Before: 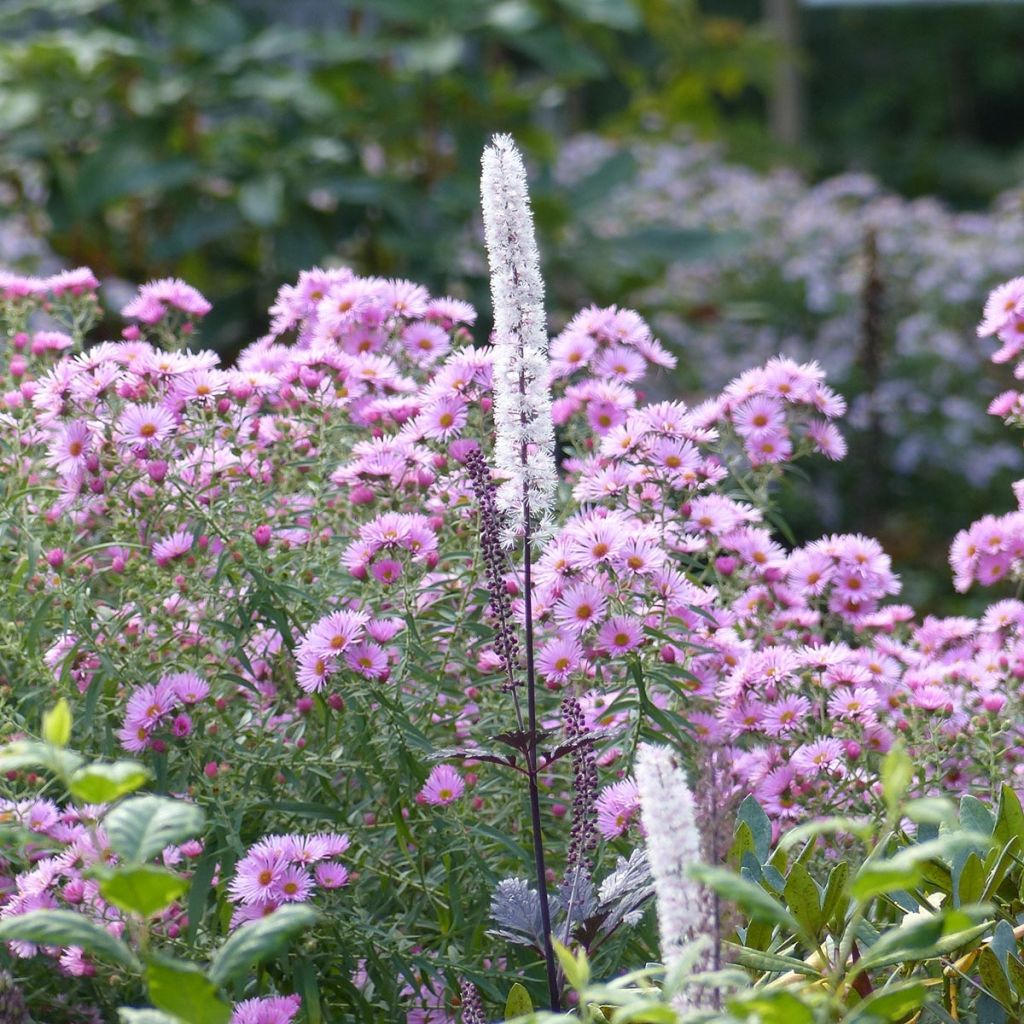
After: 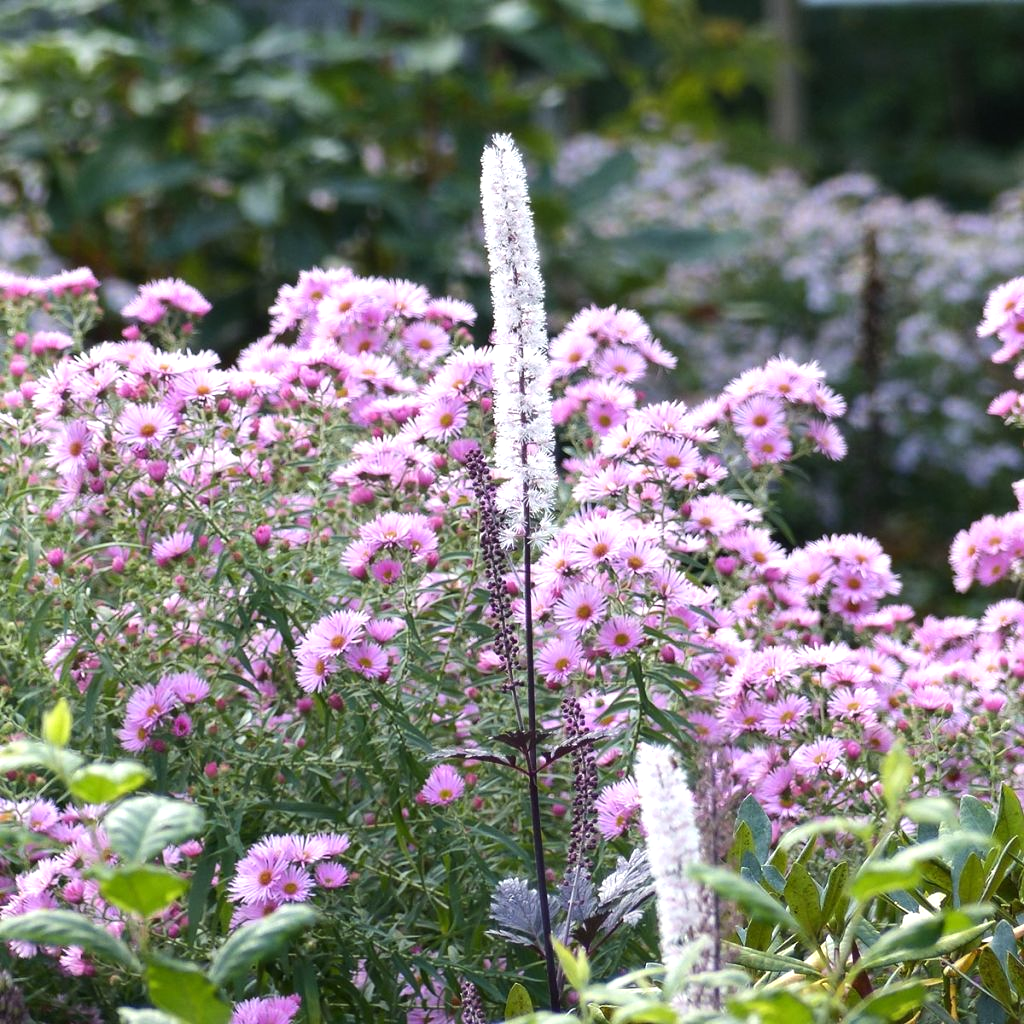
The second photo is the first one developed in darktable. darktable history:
tone equalizer: -8 EV -0.456 EV, -7 EV -0.42 EV, -6 EV -0.366 EV, -5 EV -0.238 EV, -3 EV 0.254 EV, -2 EV 0.348 EV, -1 EV 0.405 EV, +0 EV 0.444 EV, edges refinement/feathering 500, mask exposure compensation -1.57 EV, preserve details no
